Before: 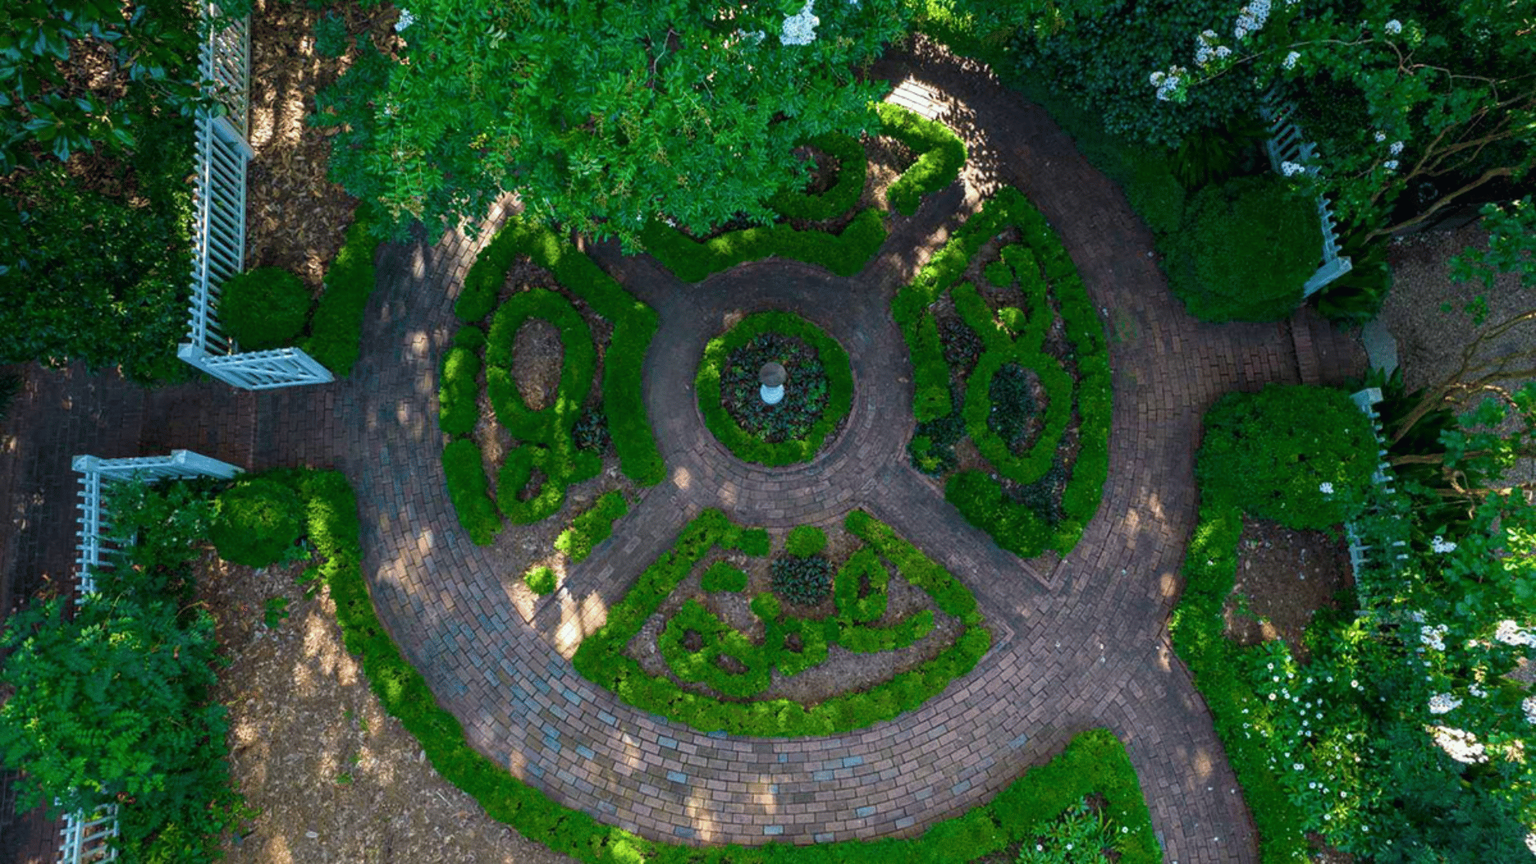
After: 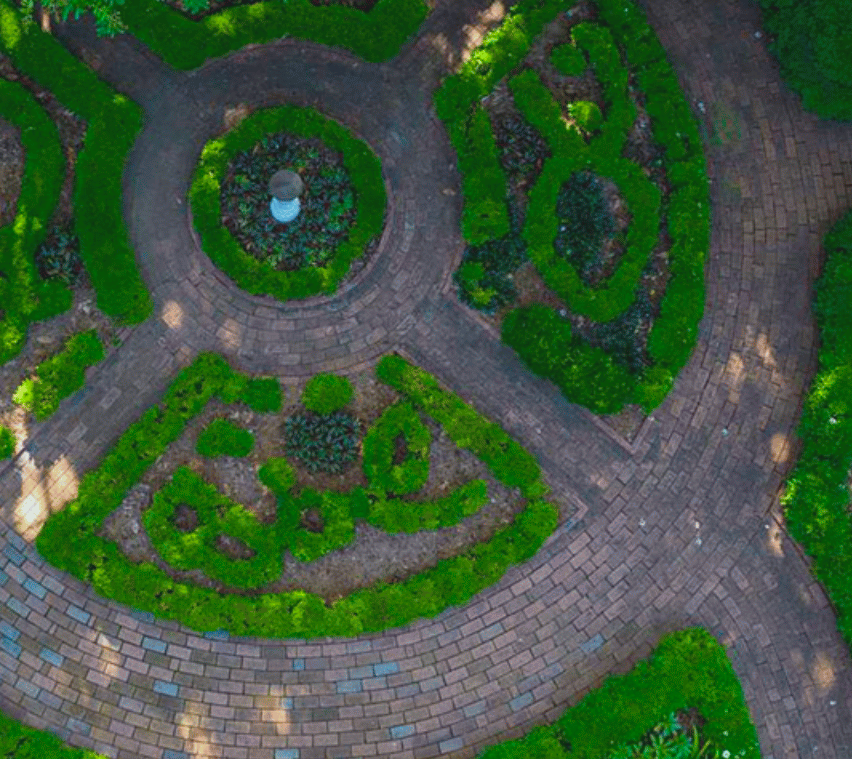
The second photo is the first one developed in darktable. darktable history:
crop: left 35.432%, top 26.233%, right 20.145%, bottom 3.432%
lowpass: radius 0.1, contrast 0.85, saturation 1.1, unbound 0
